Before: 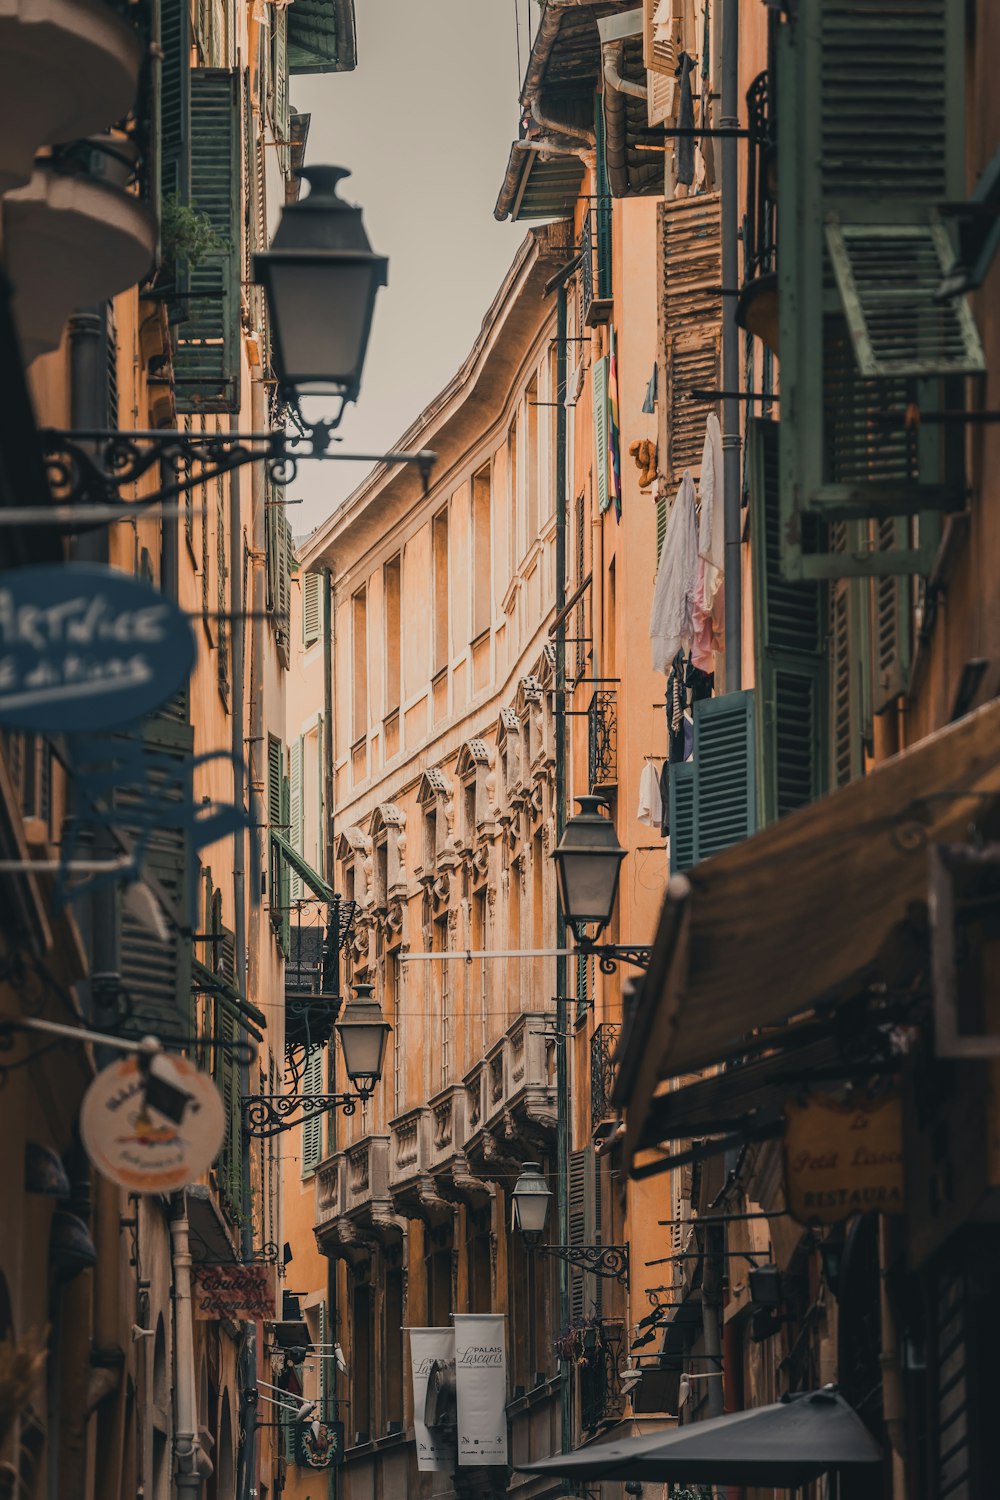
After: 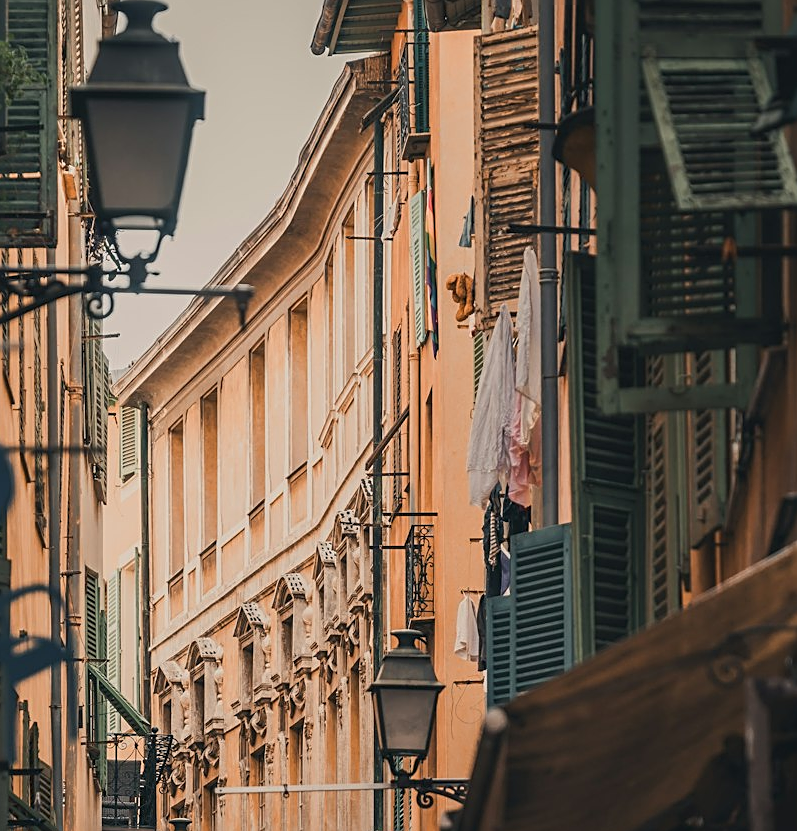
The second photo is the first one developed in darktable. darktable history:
crop: left 18.331%, top 11.112%, right 1.921%, bottom 33.438%
sharpen: on, module defaults
